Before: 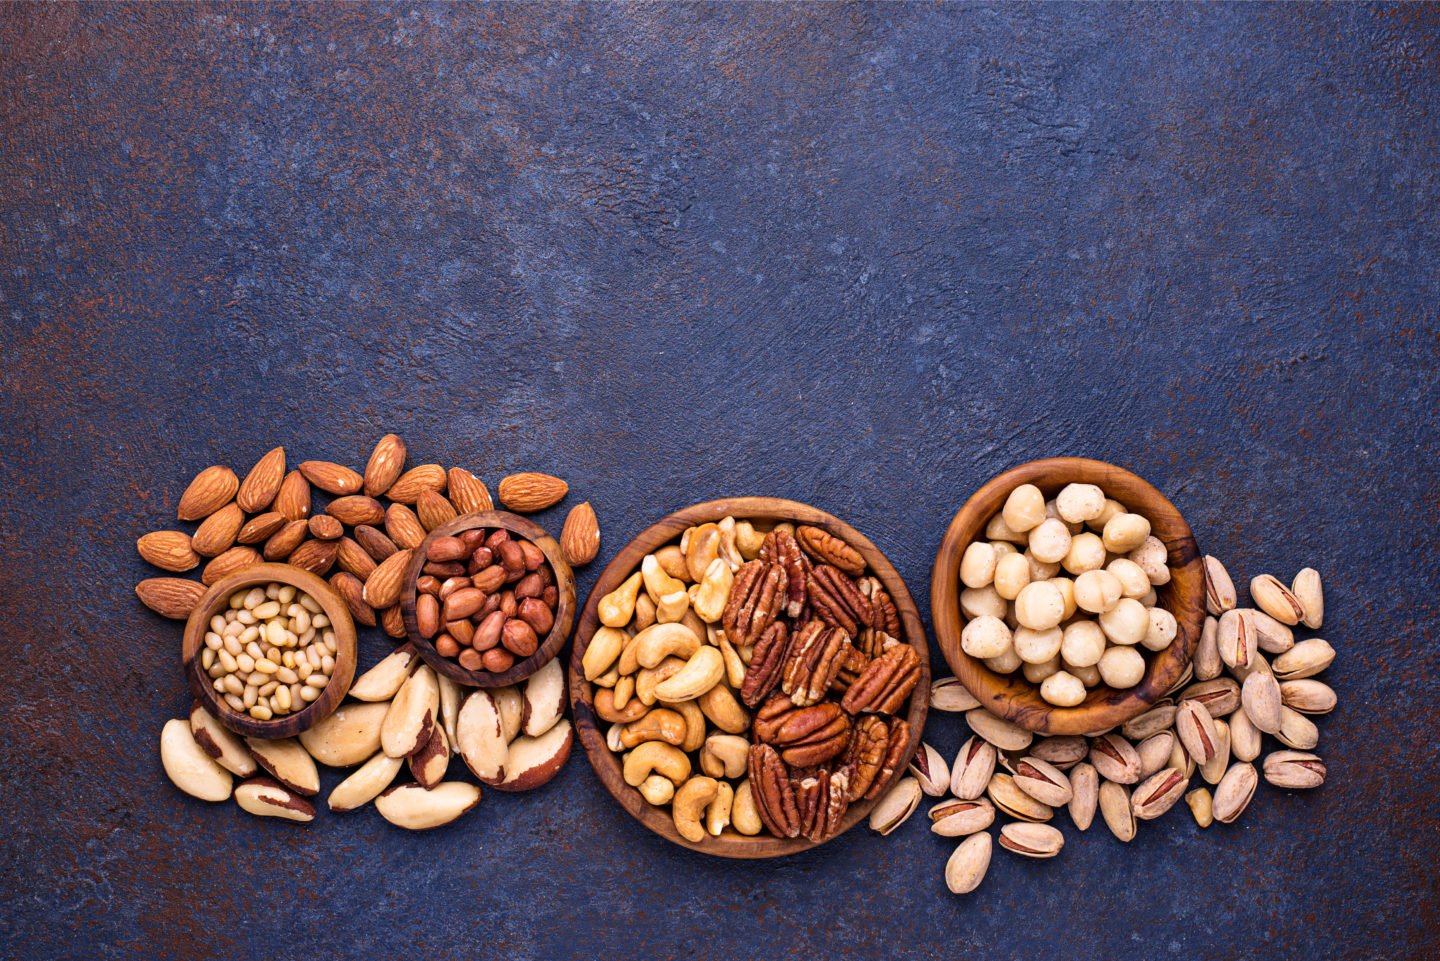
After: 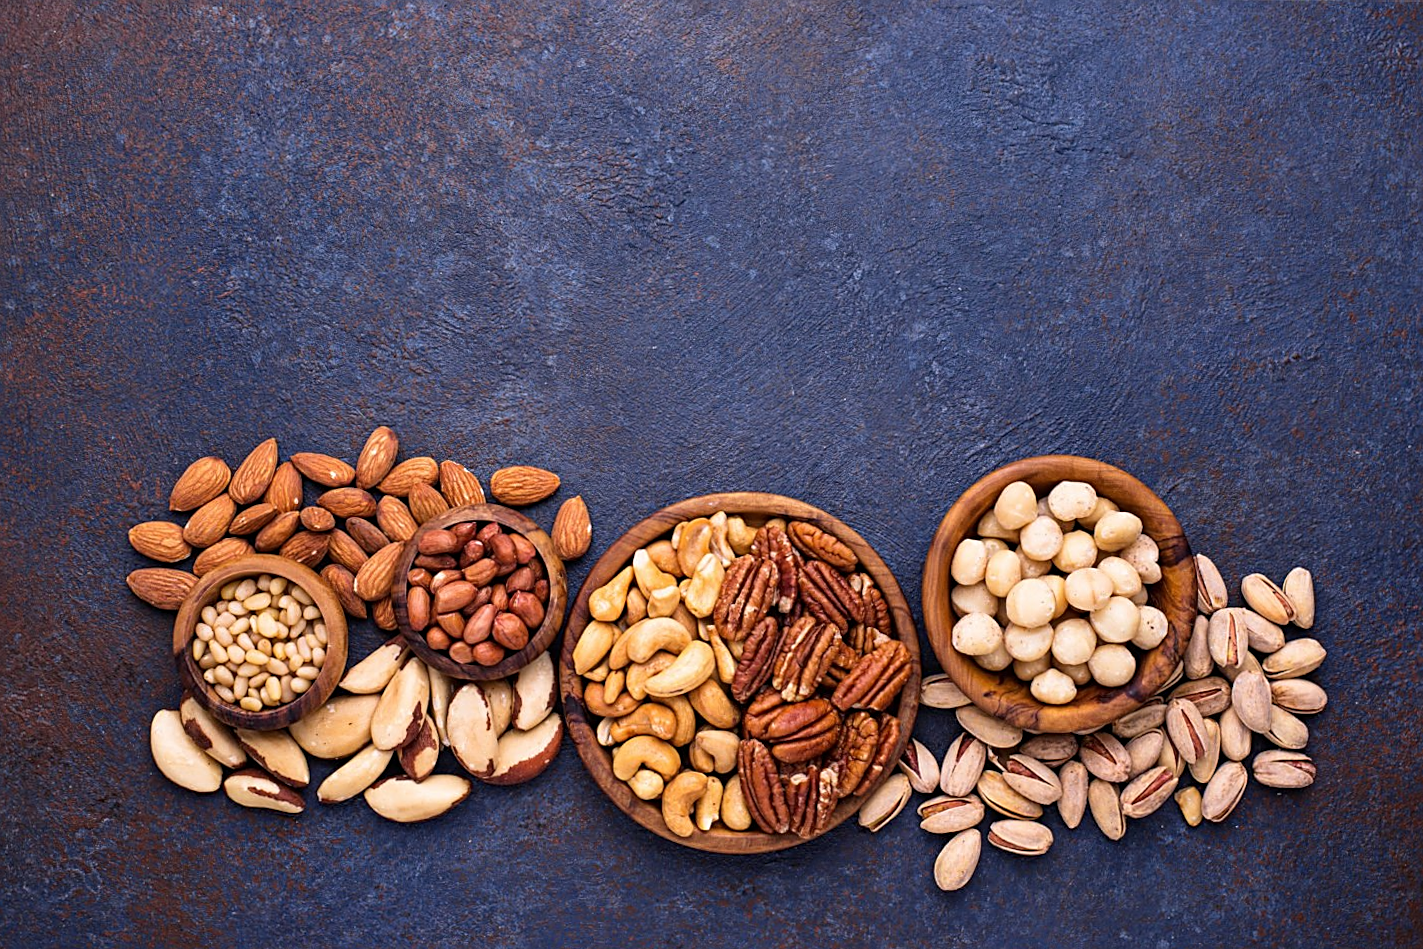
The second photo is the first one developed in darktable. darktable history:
crop and rotate: angle -0.456°
sharpen: on, module defaults
